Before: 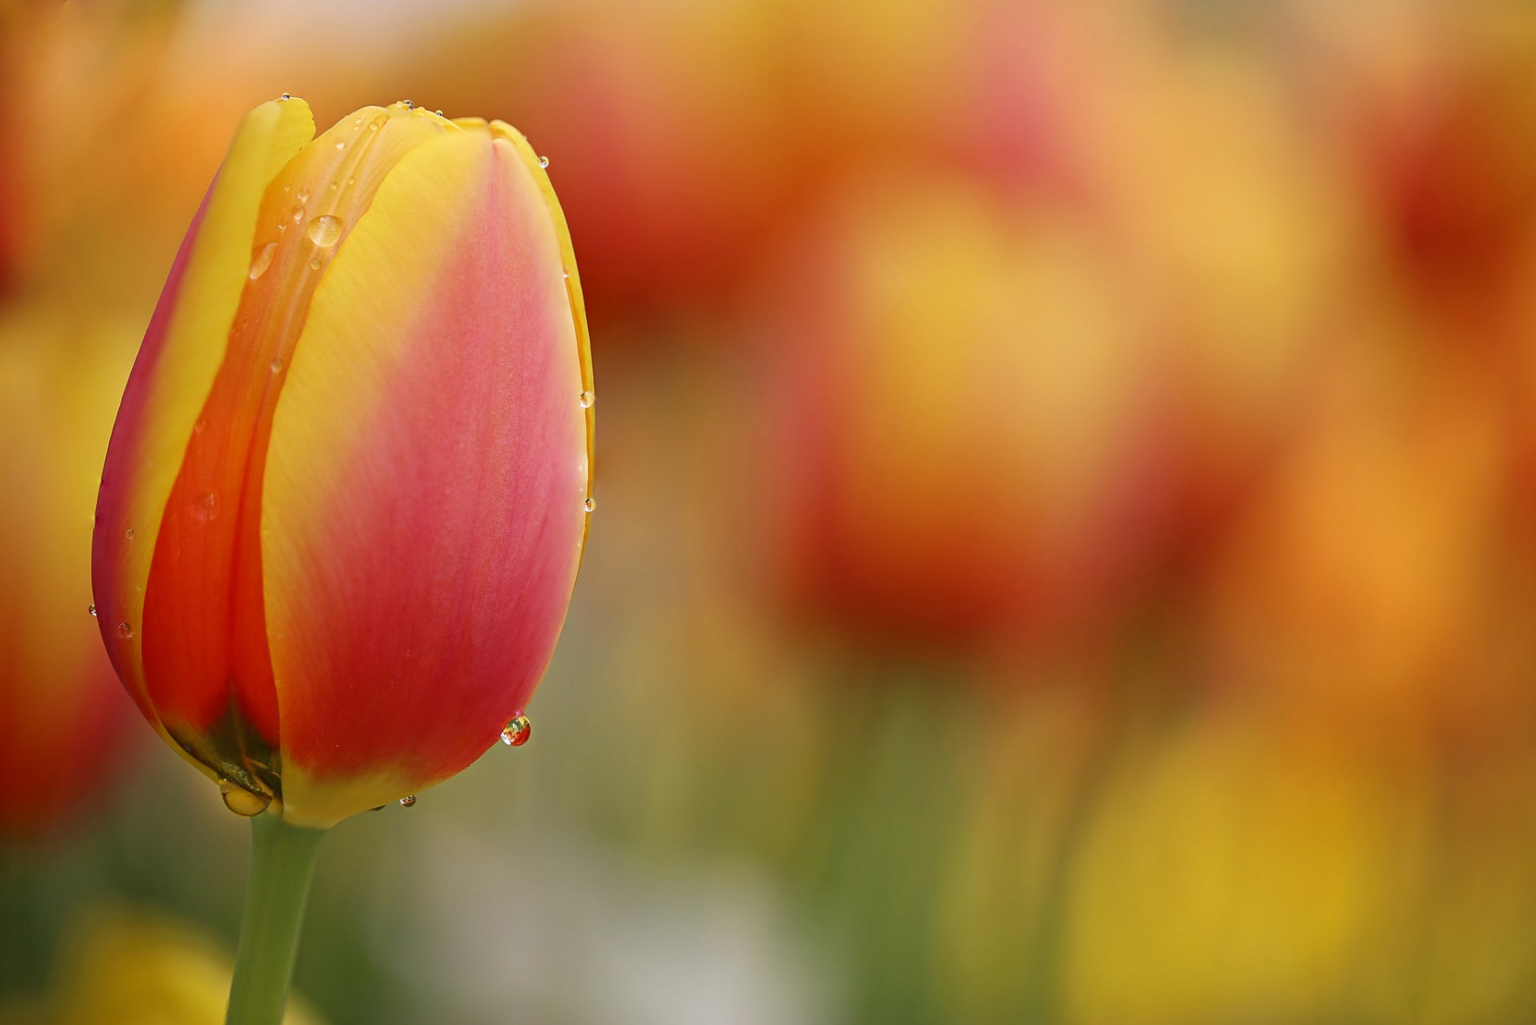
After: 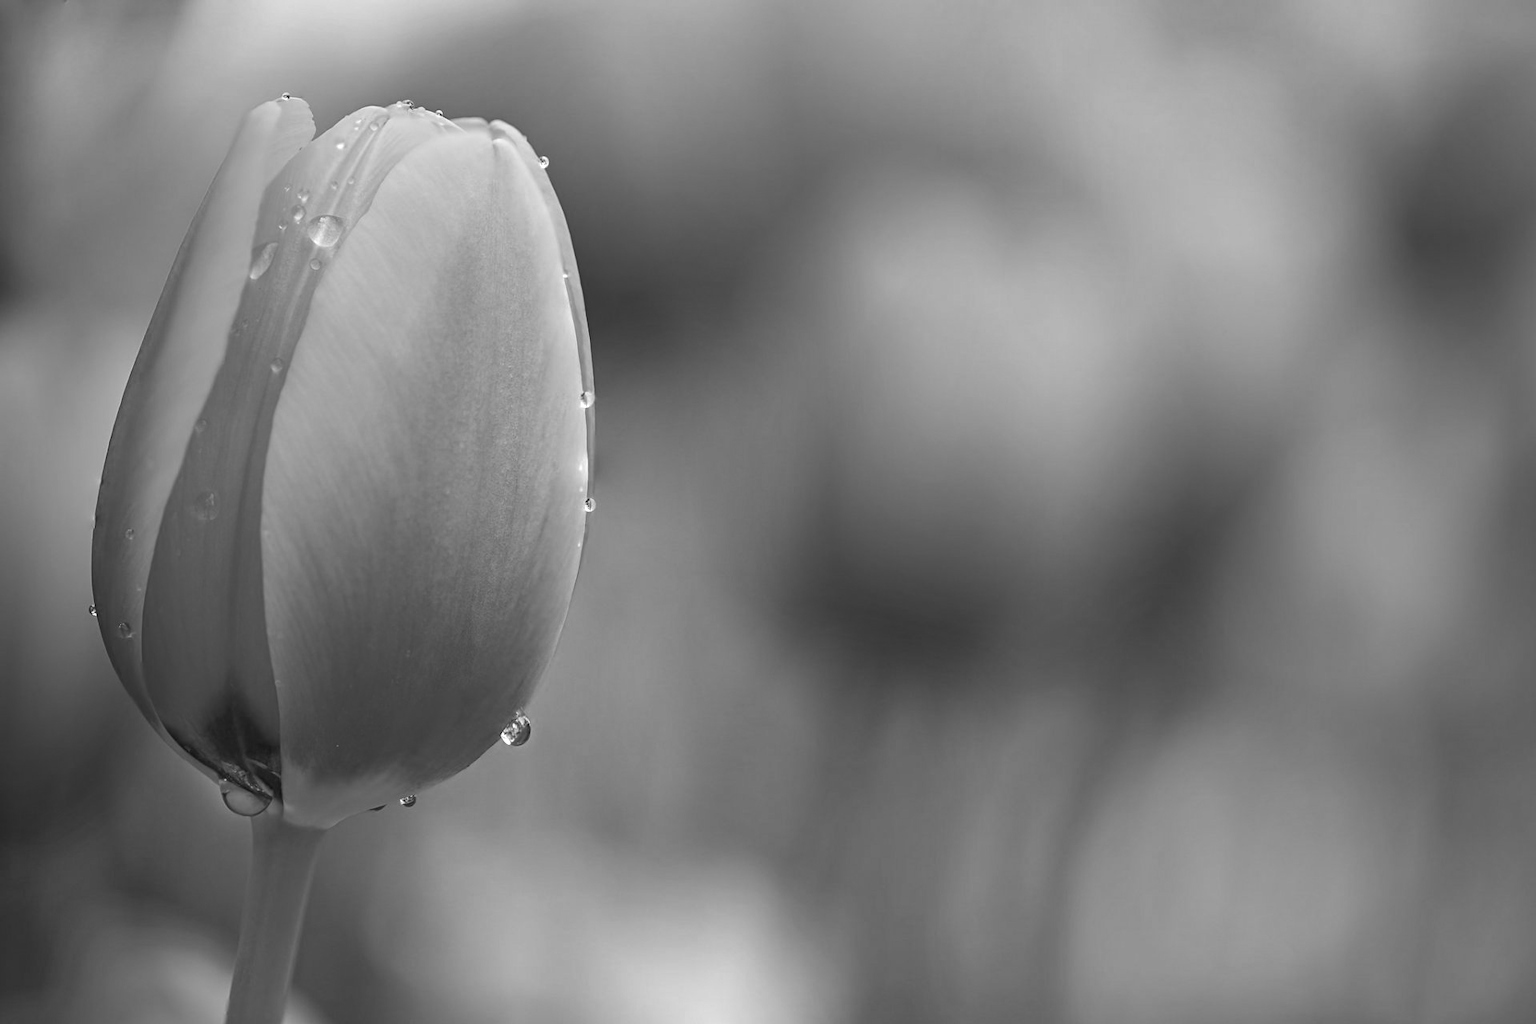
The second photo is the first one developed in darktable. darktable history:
color calibration: output gray [0.21, 0.42, 0.37, 0], illuminant custom, x 0.46, y 0.43, temperature 2619.52 K, gamut compression 0.973
